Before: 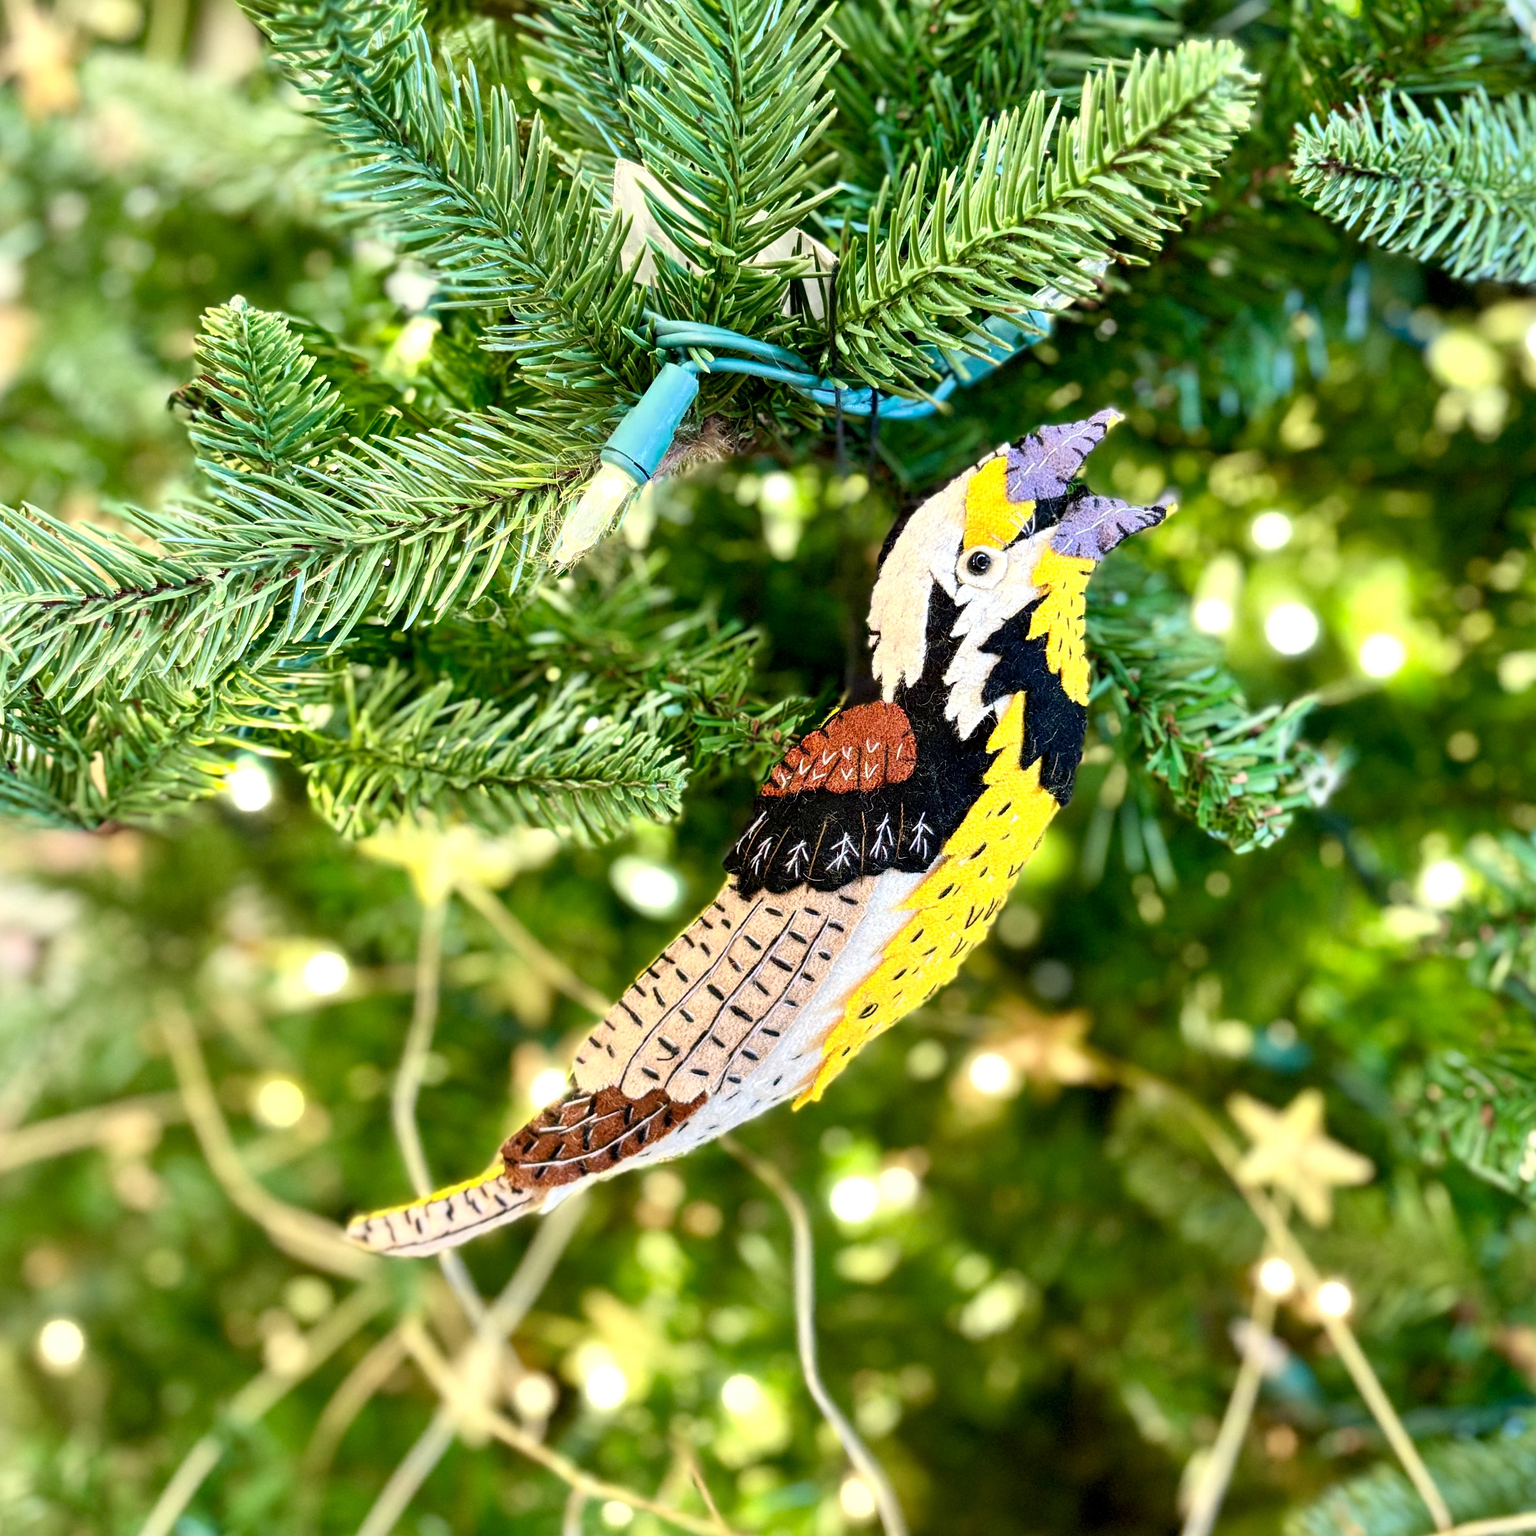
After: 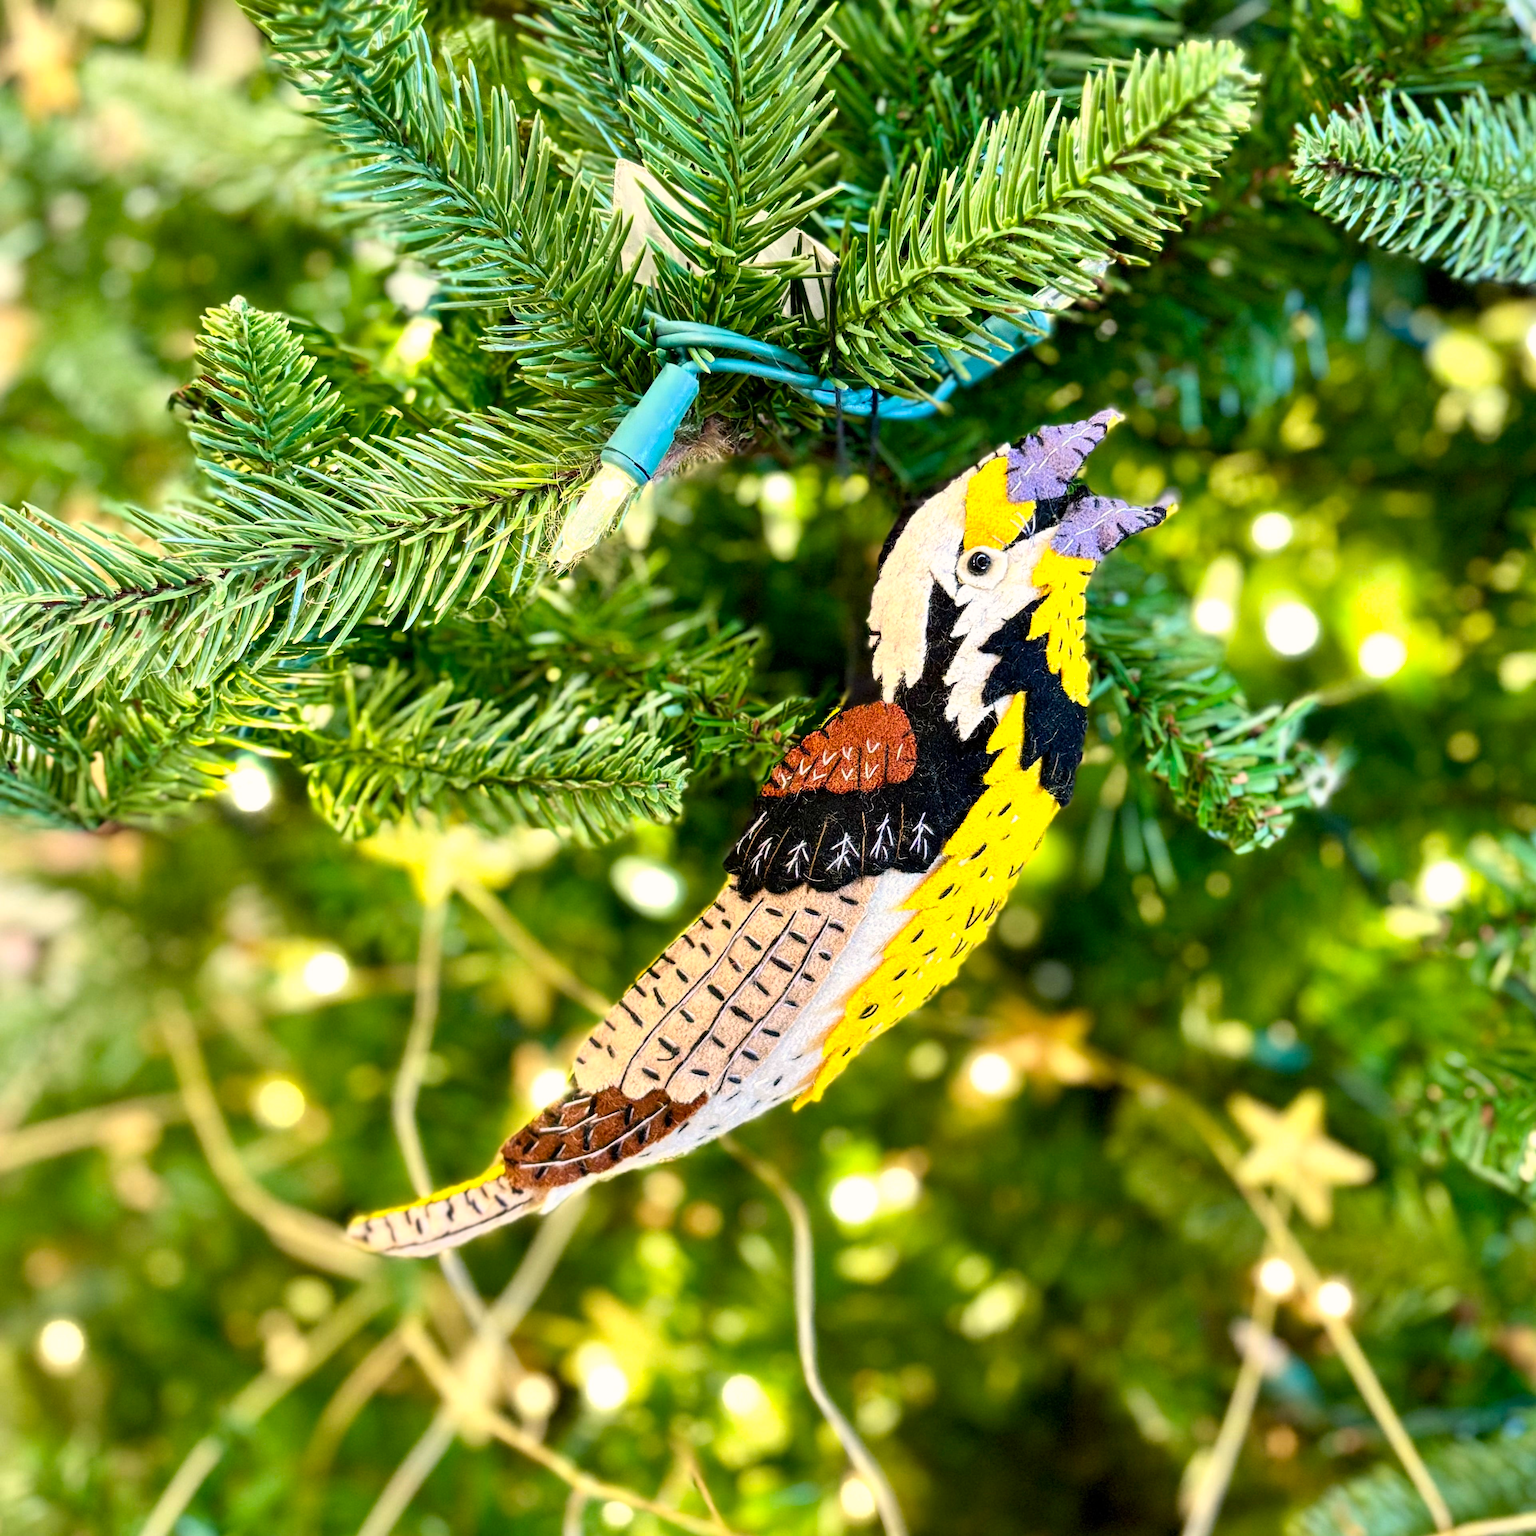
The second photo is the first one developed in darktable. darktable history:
color balance rgb: shadows lift › hue 85.94°, highlights gain › chroma 1.131%, highlights gain › hue 60.16°, linear chroma grading › shadows -8.426%, linear chroma grading › global chroma 9.959%, perceptual saturation grading › global saturation 9.987%
